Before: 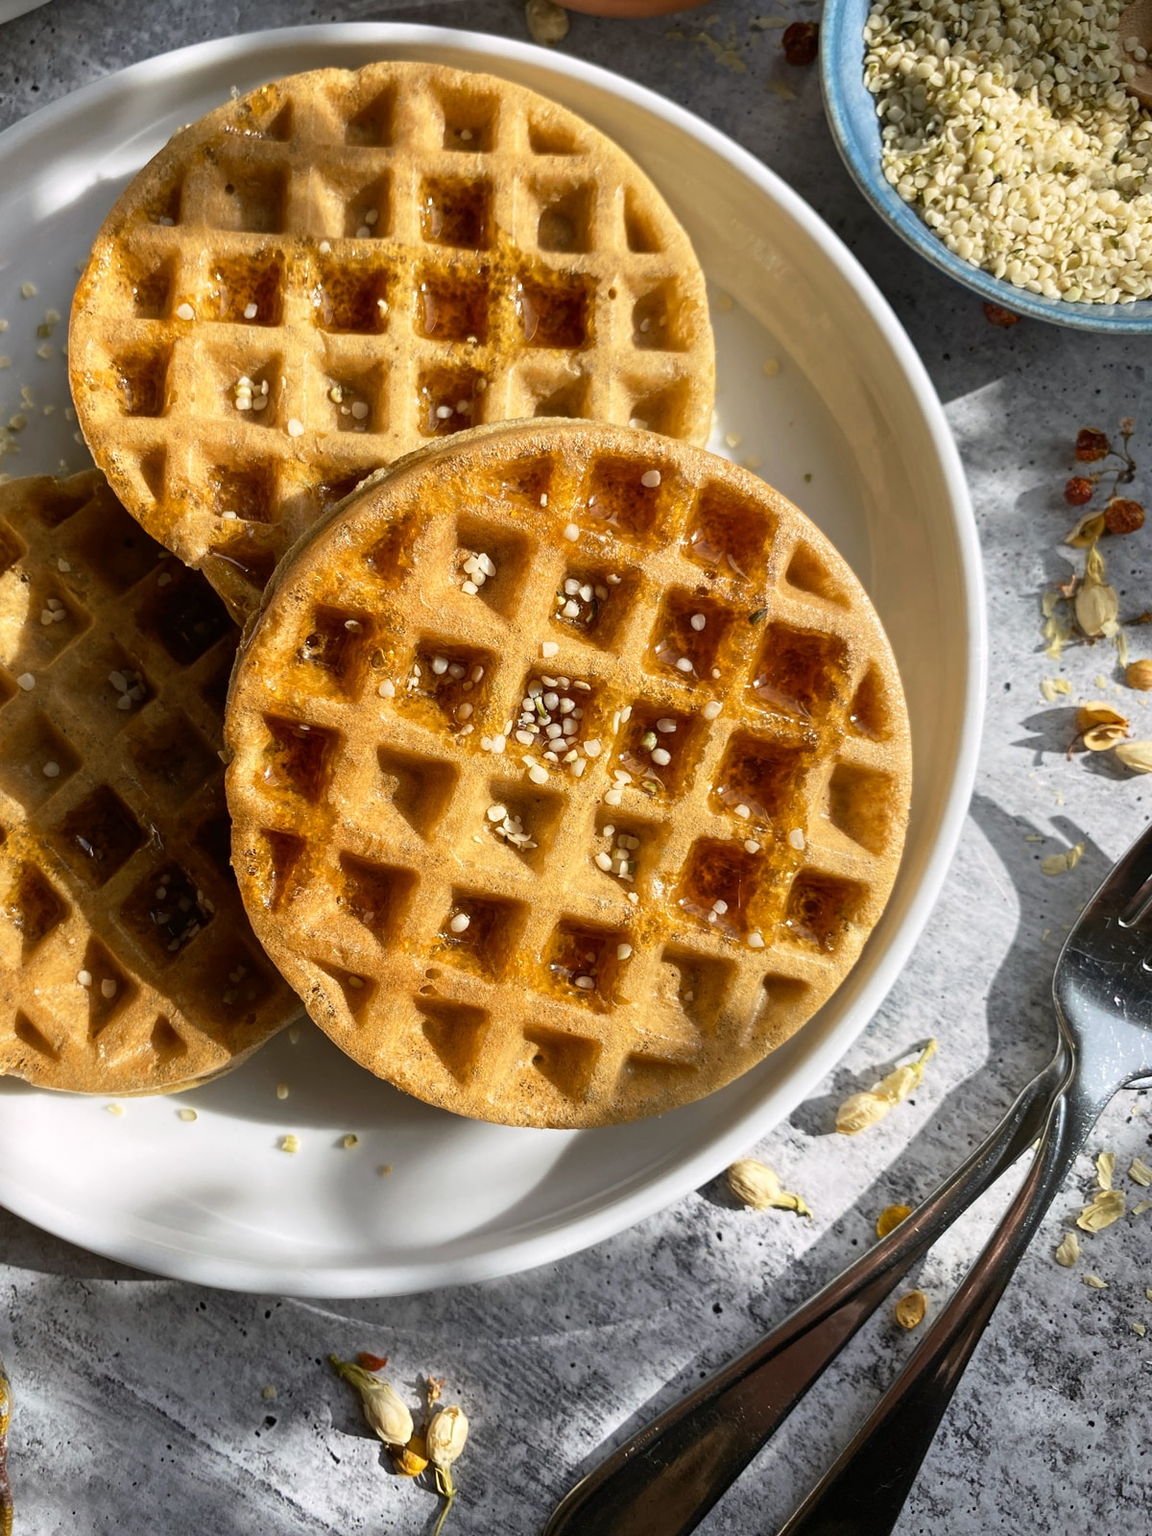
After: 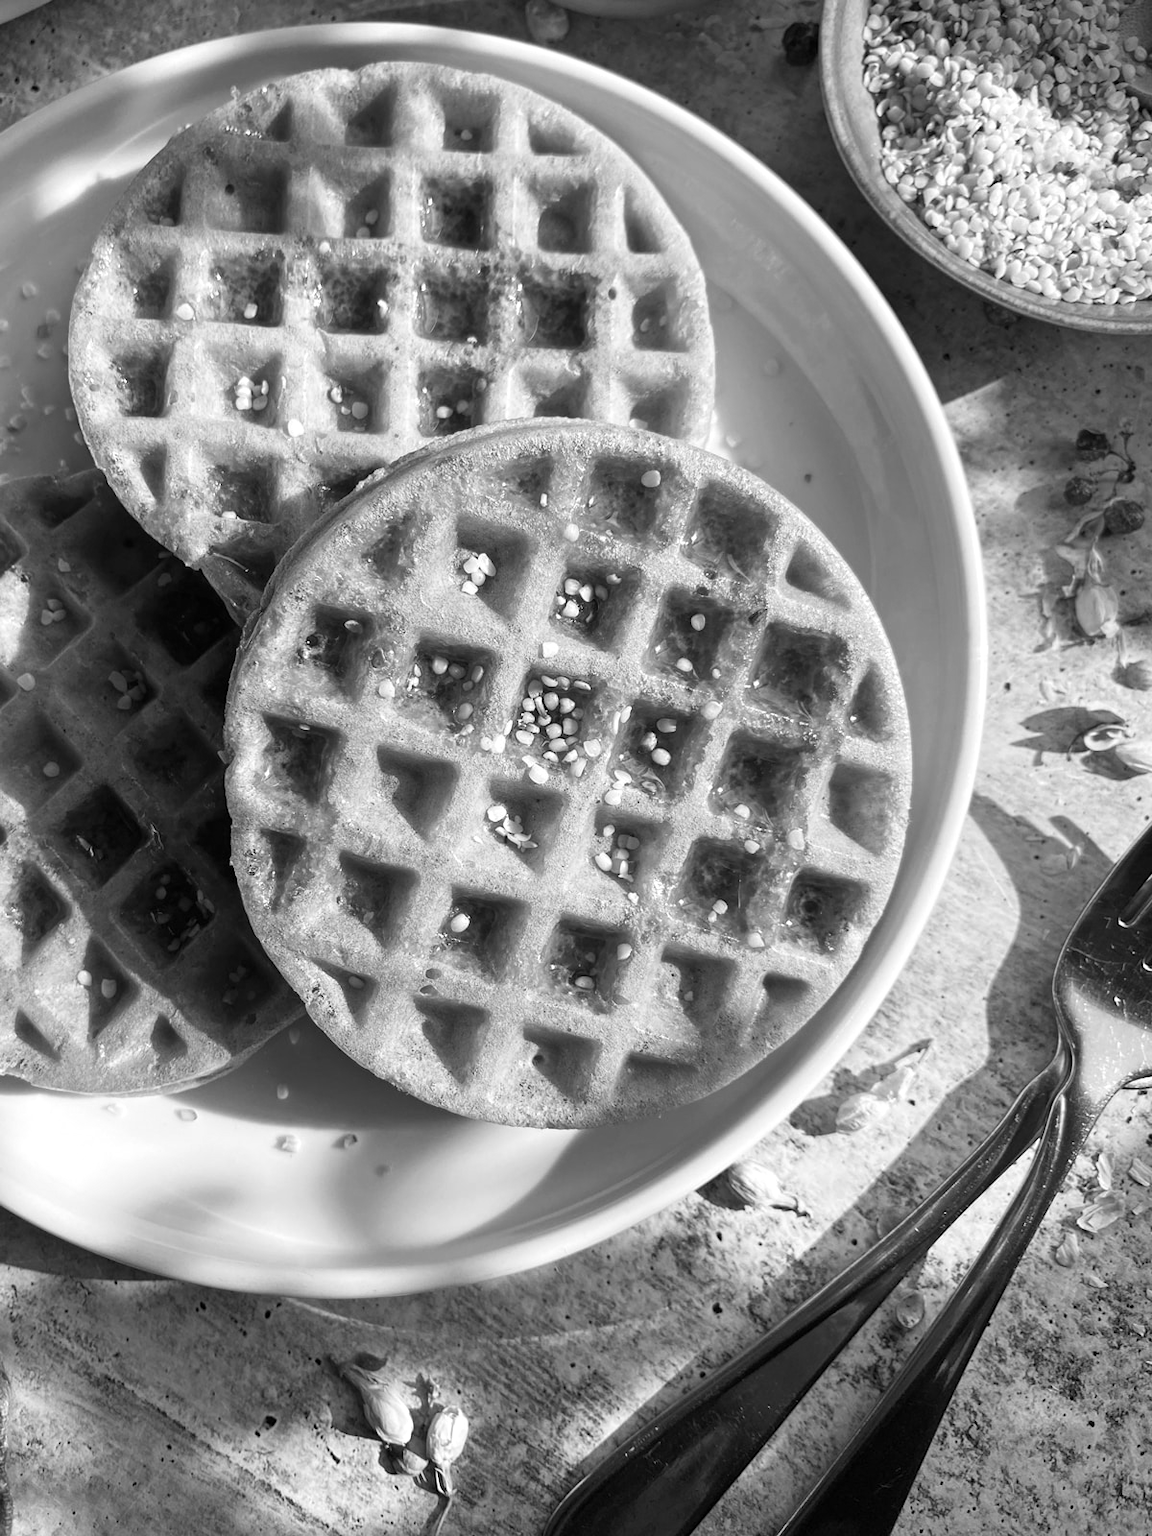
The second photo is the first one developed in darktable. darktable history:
monochrome: a 30.25, b 92.03
exposure: exposure 0.258 EV, compensate highlight preservation false
